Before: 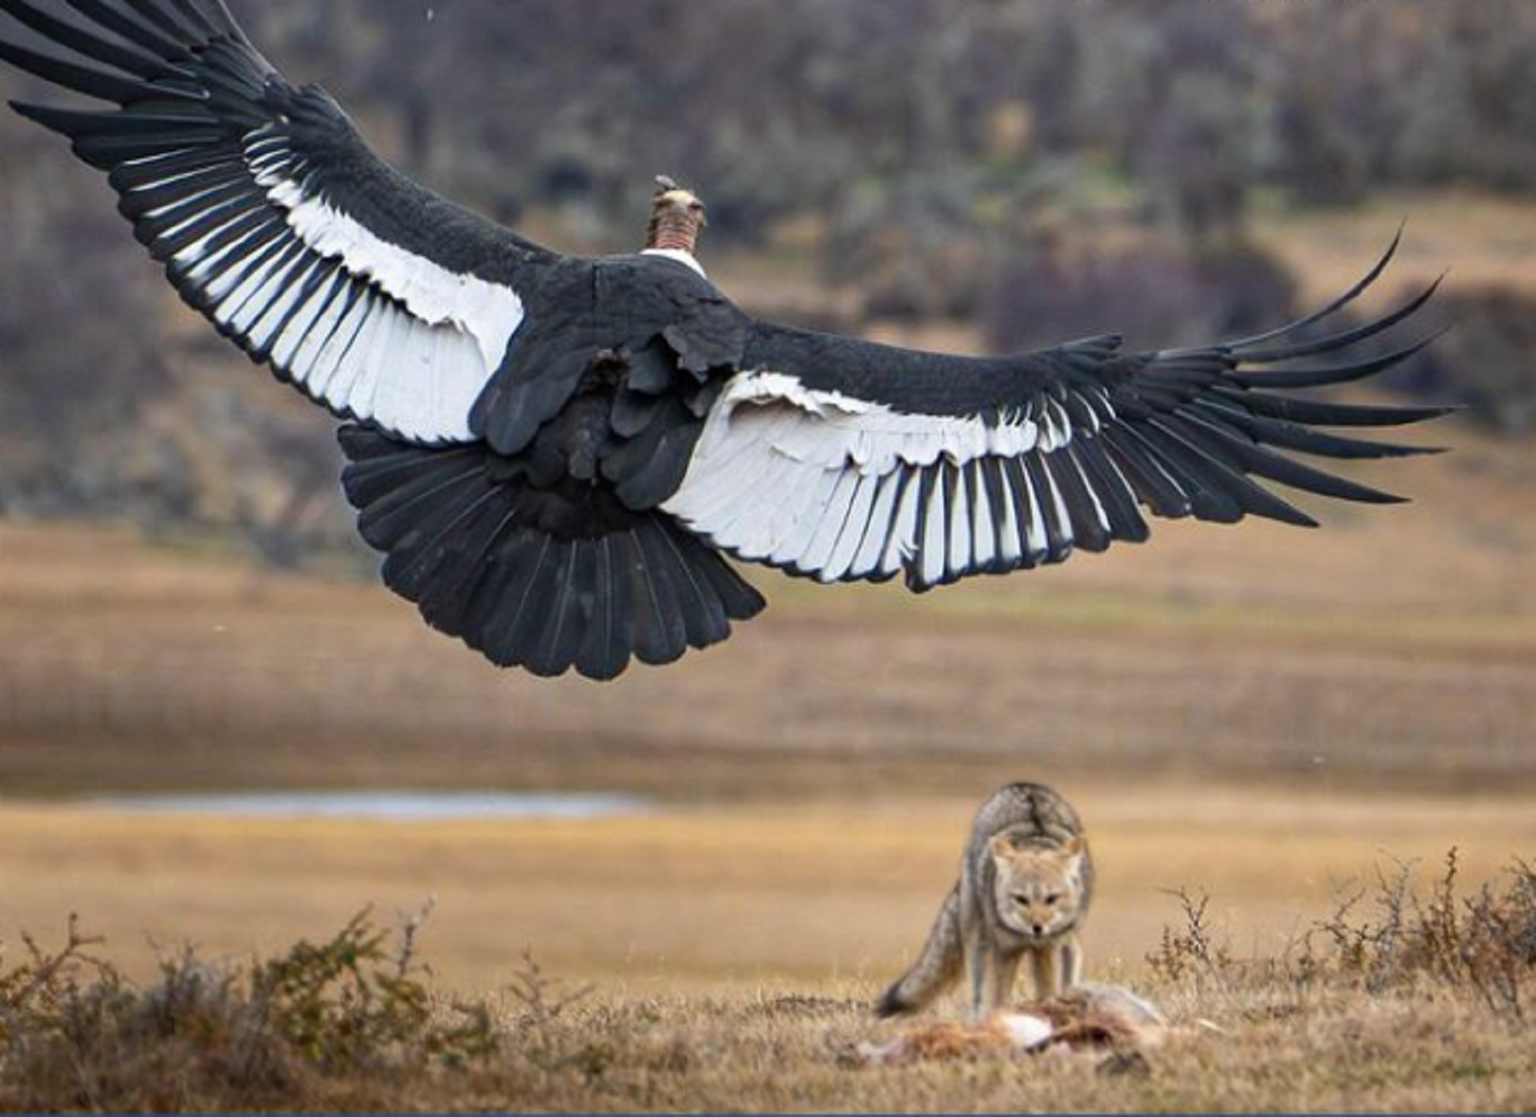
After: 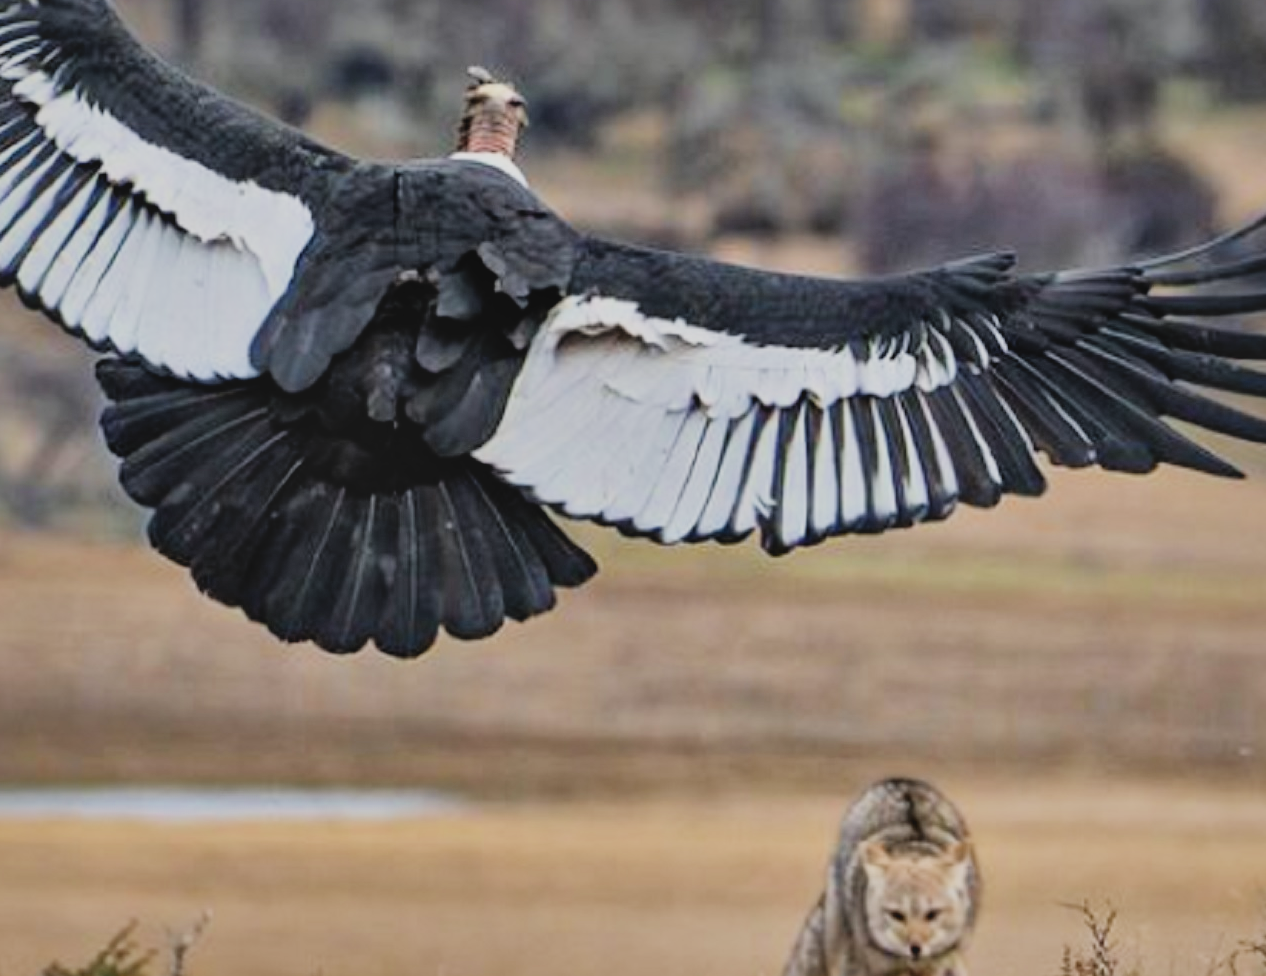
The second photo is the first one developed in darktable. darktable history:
contrast brightness saturation: contrast -0.118
tone curve: curves: ch0 [(0, 0) (0.003, 0.032) (0.011, 0.04) (0.025, 0.058) (0.044, 0.084) (0.069, 0.107) (0.1, 0.13) (0.136, 0.158) (0.177, 0.193) (0.224, 0.236) (0.277, 0.283) (0.335, 0.335) (0.399, 0.399) (0.468, 0.467) (0.543, 0.533) (0.623, 0.612) (0.709, 0.698) (0.801, 0.776) (0.898, 0.848) (1, 1)], color space Lab, independent channels, preserve colors none
filmic rgb: black relative exposure -7.17 EV, white relative exposure 5.35 EV, hardness 3.02, add noise in highlights 0.001, preserve chrominance max RGB, color science v3 (2019), use custom middle-gray values true, contrast in highlights soft
tone equalizer: -8 EV -0.42 EV, -7 EV -0.39 EV, -6 EV -0.354 EV, -5 EV -0.242 EV, -3 EV 0.208 EV, -2 EV 0.335 EV, -1 EV 0.401 EV, +0 EV 0.442 EV
crop and rotate: left 16.705%, top 10.665%, right 12.91%, bottom 14.719%
local contrast: mode bilateral grid, contrast 25, coarseness 60, detail 152%, midtone range 0.2
shadows and highlights: shadows 35.88, highlights -35.09, soften with gaussian
